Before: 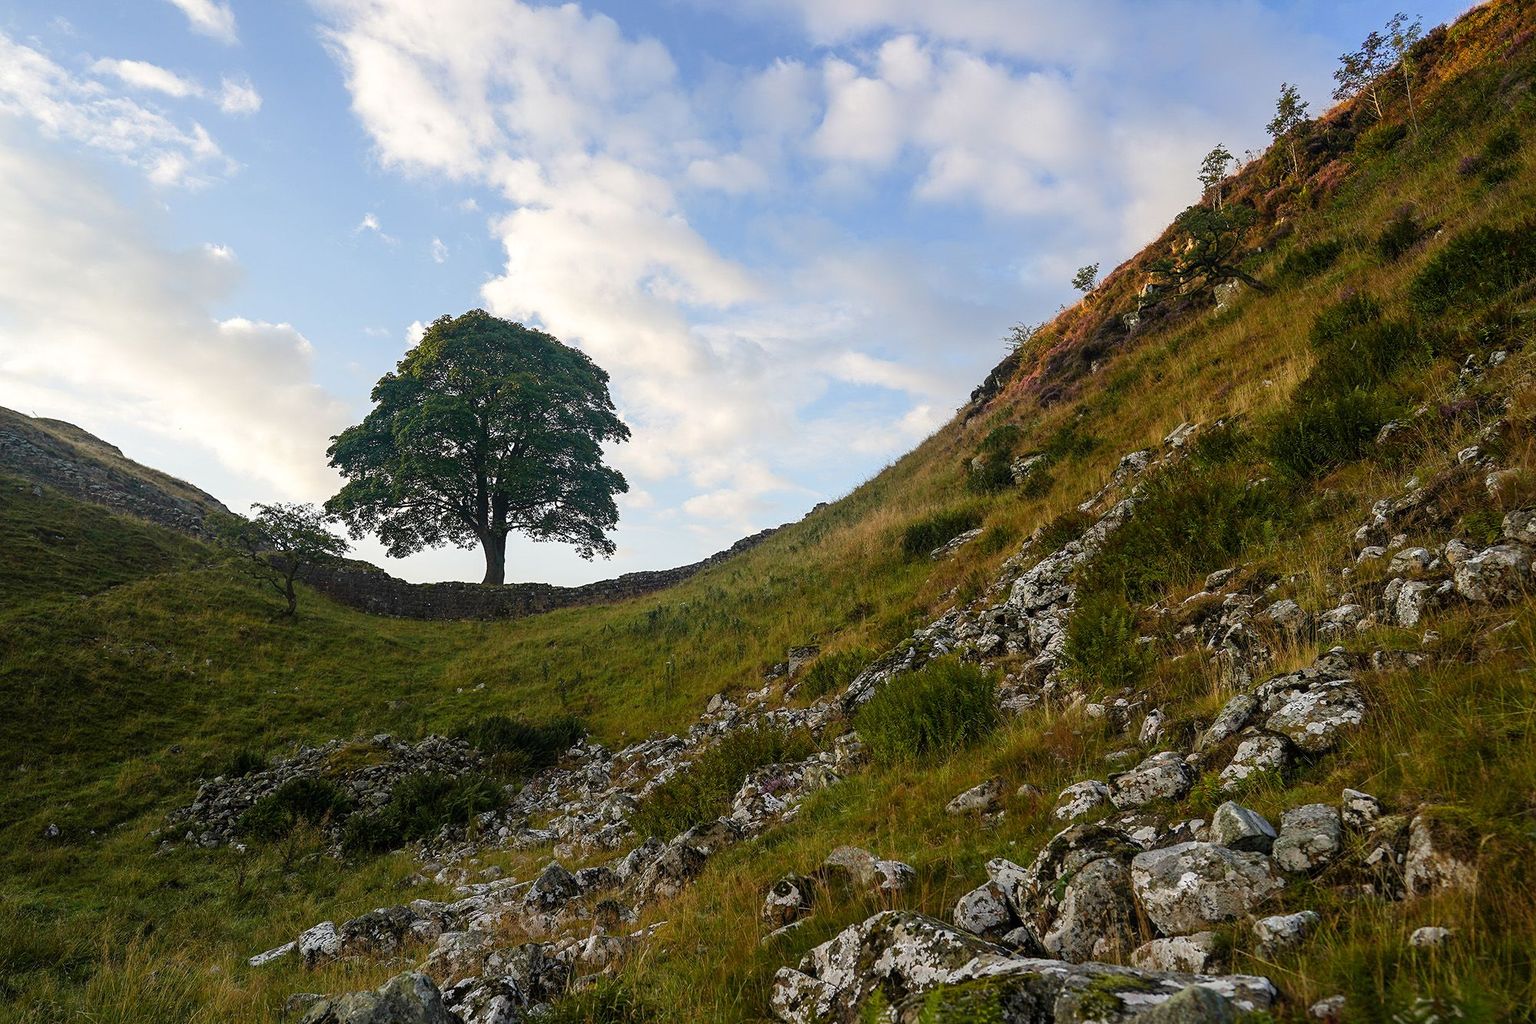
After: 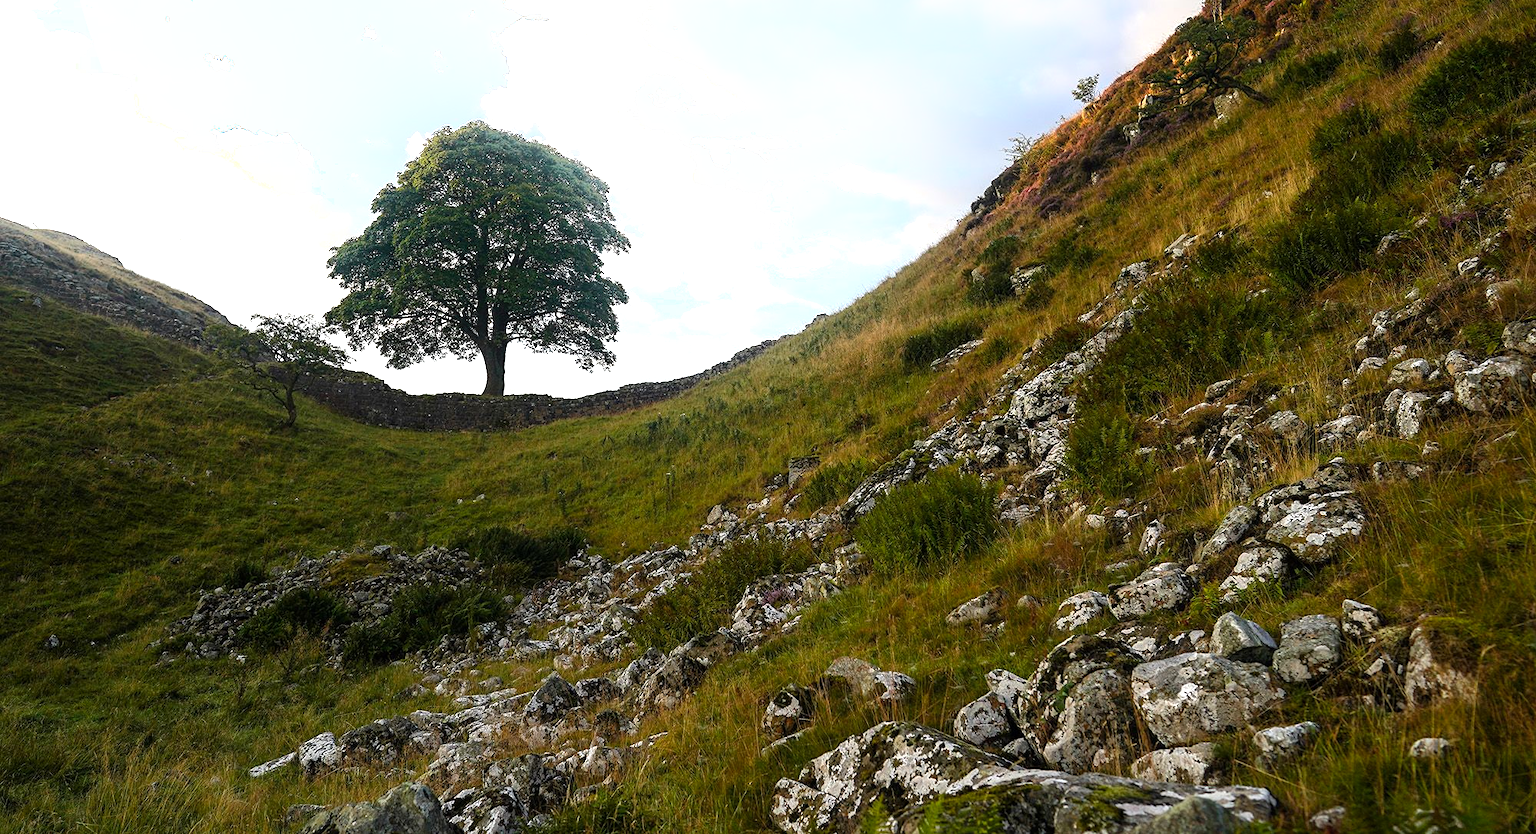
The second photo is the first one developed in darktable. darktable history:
color balance rgb: perceptual saturation grading › global saturation 0.261%, perceptual brilliance grading › global brilliance 11.759%, contrast 4.872%
shadows and highlights: shadows -21.45, highlights 98.4, soften with gaussian
crop and rotate: top 18.517%
